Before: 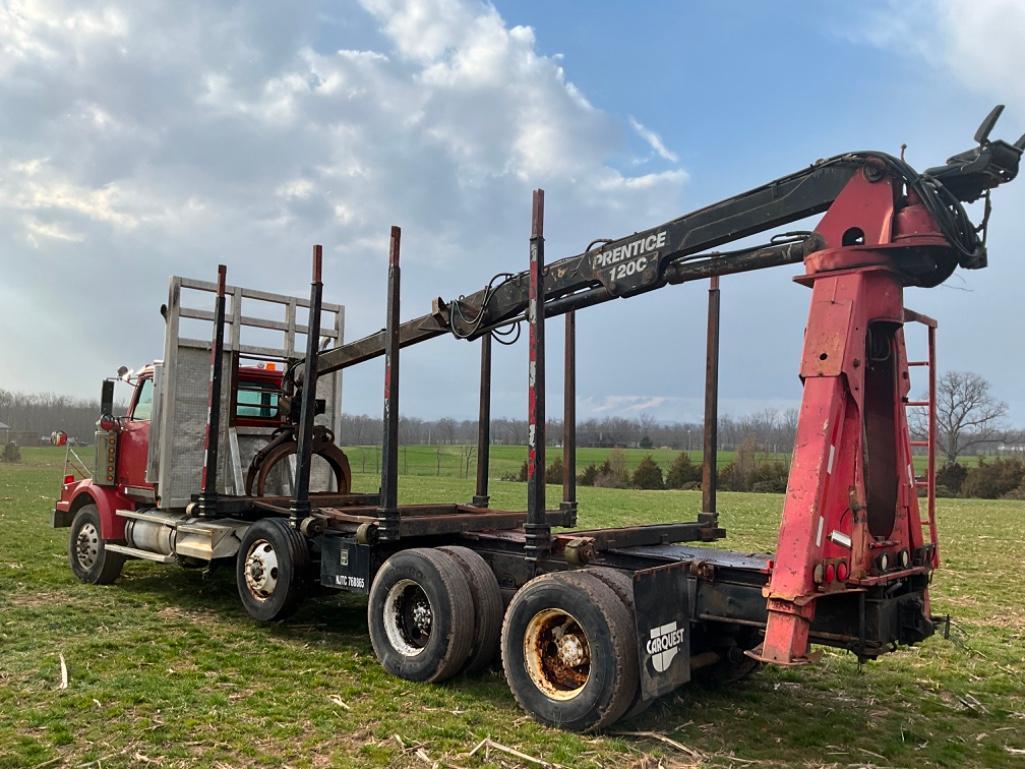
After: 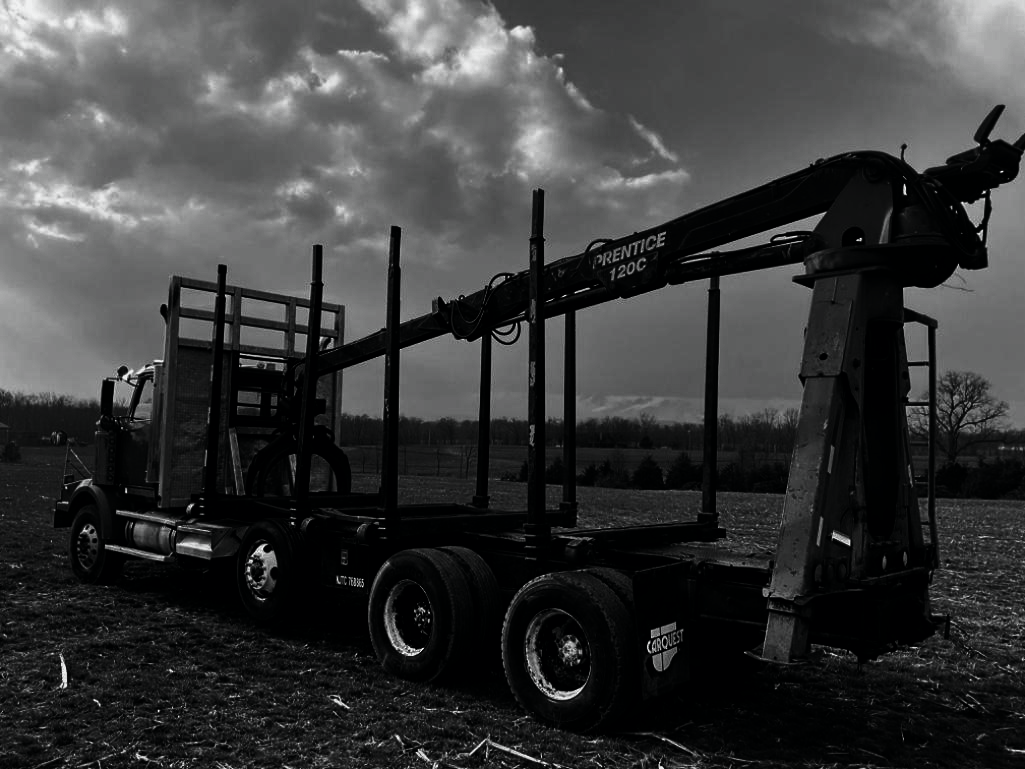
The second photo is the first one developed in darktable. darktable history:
contrast brightness saturation: contrast 0.02, brightness -1, saturation -1
tone curve: curves: ch0 [(0, 0) (0.058, 0.037) (0.214, 0.183) (0.304, 0.288) (0.561, 0.554) (0.687, 0.677) (0.768, 0.768) (0.858, 0.861) (0.987, 0.945)]; ch1 [(0, 0) (0.172, 0.123) (0.312, 0.296) (0.432, 0.448) (0.471, 0.469) (0.502, 0.5) (0.521, 0.505) (0.565, 0.569) (0.663, 0.663) (0.703, 0.721) (0.857, 0.917) (1, 1)]; ch2 [(0, 0) (0.411, 0.424) (0.485, 0.497) (0.502, 0.5) (0.517, 0.511) (0.556, 0.562) (0.626, 0.594) (0.709, 0.661) (1, 1)], color space Lab, independent channels, preserve colors none
